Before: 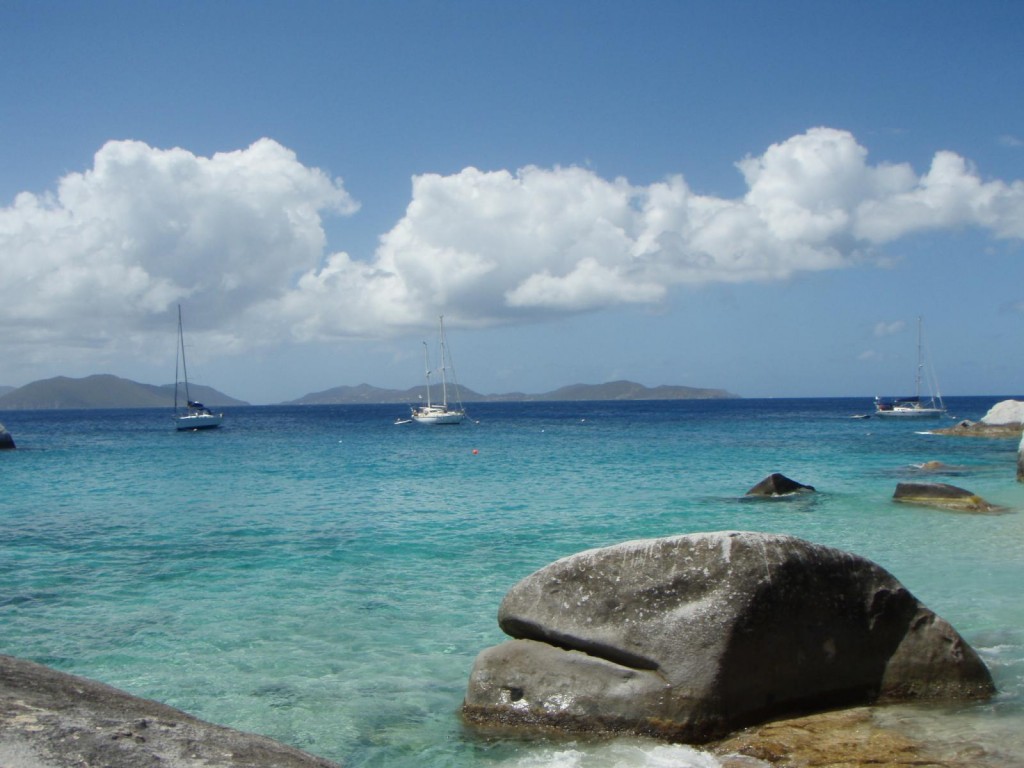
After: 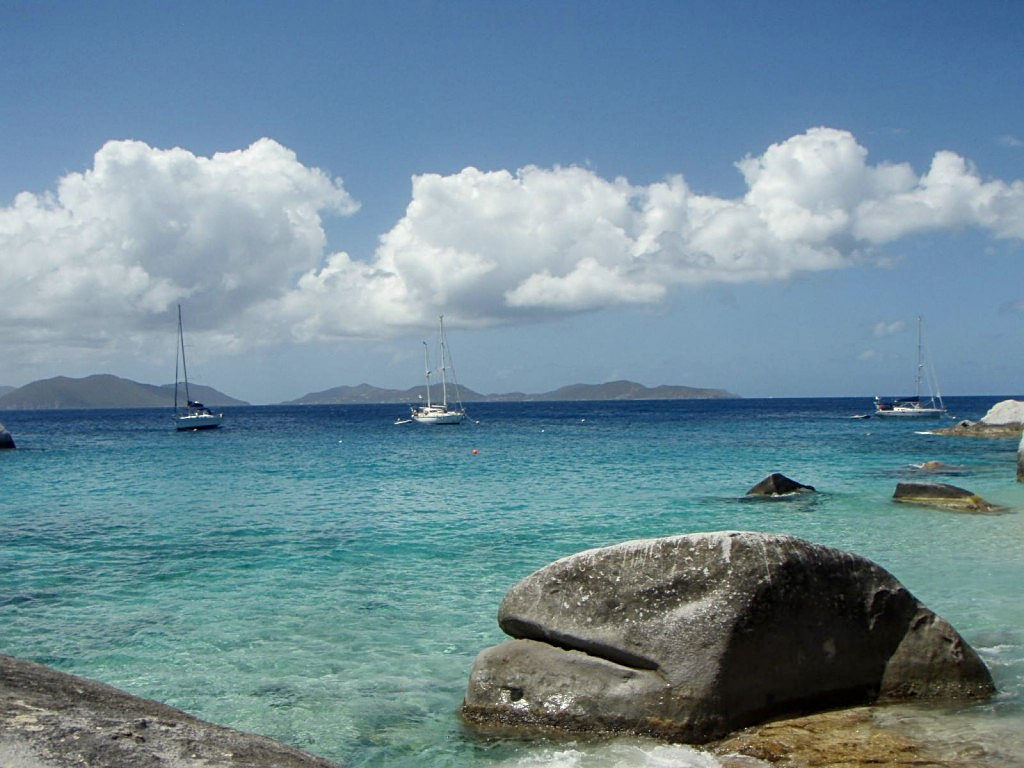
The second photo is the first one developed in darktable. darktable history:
sharpen: on, module defaults
color correction: highlights b* 3.01
shadows and highlights: shadows 25.71, highlights -26.36
local contrast: on, module defaults
